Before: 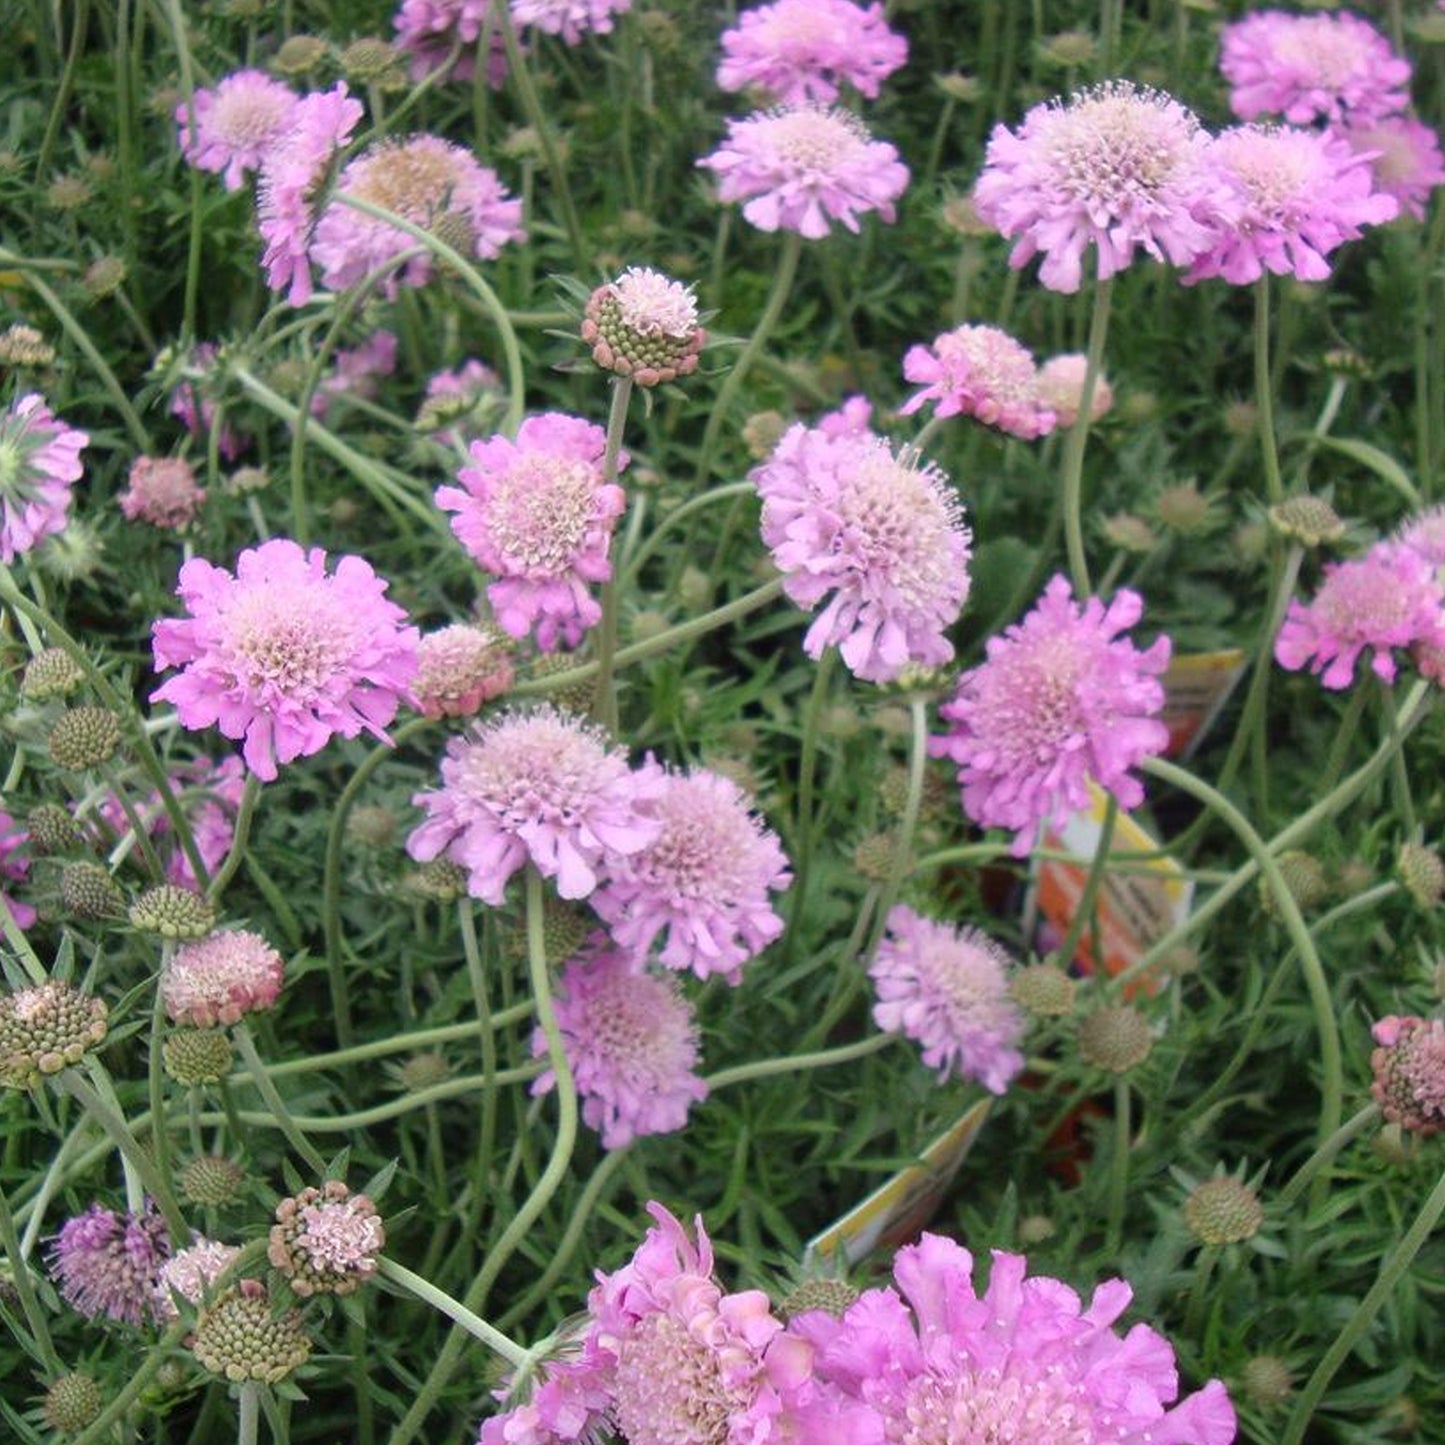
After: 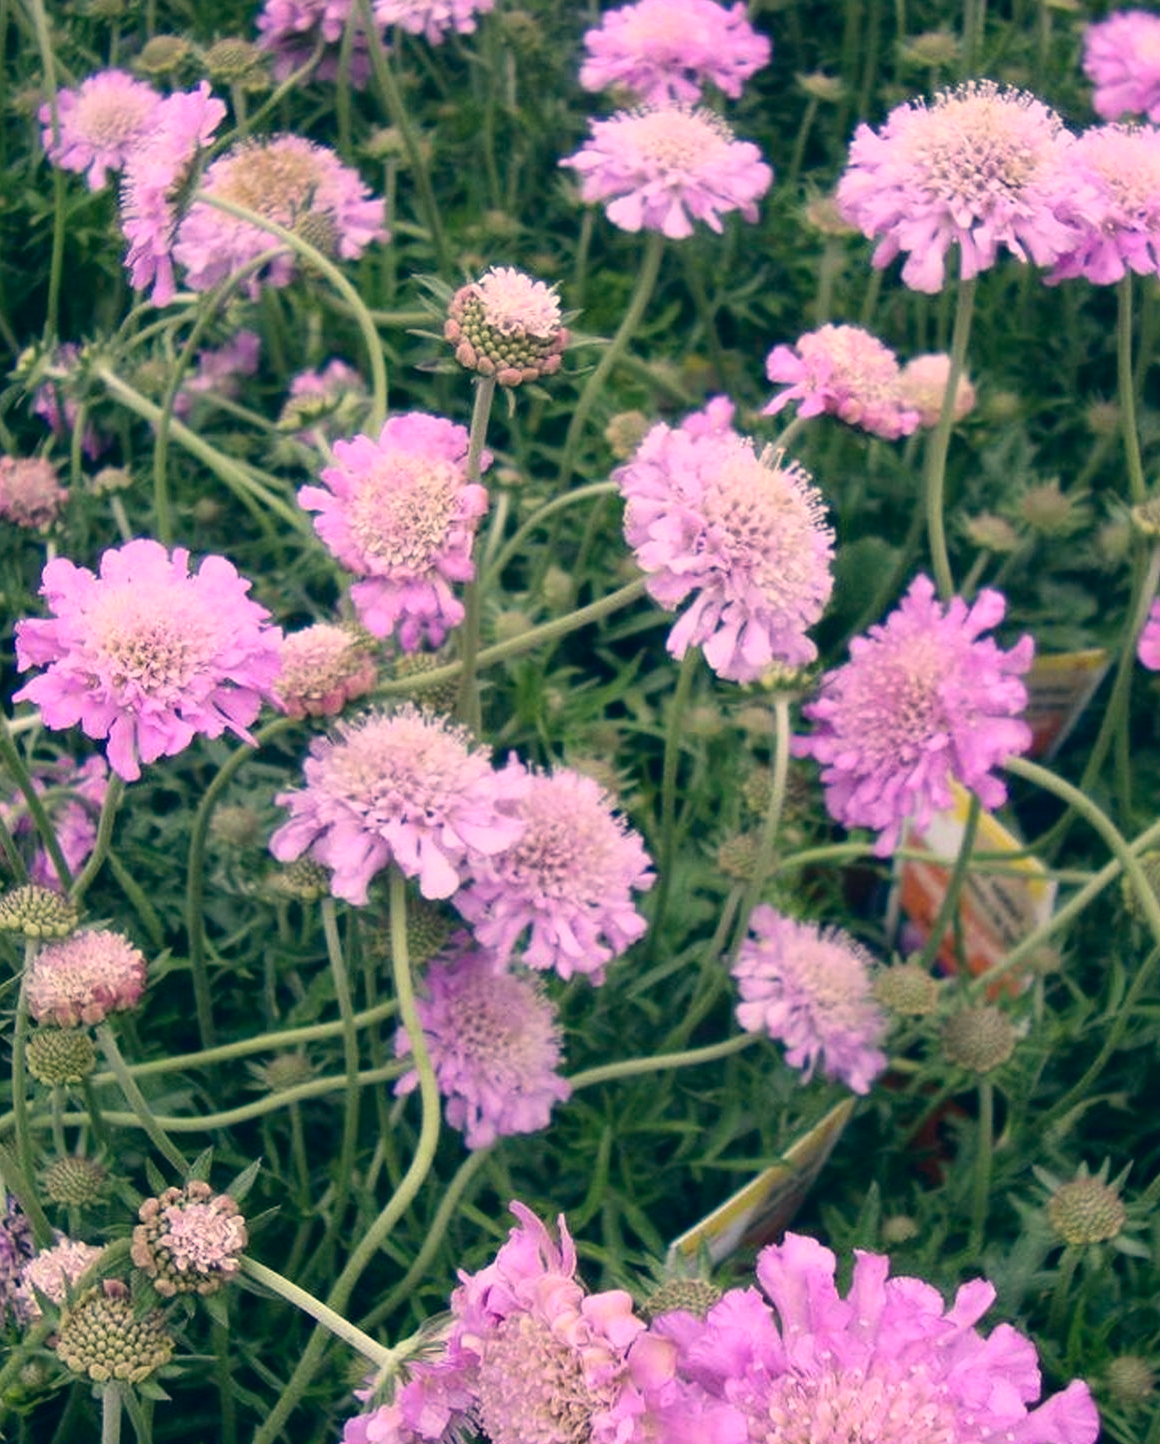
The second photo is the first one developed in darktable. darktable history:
crop and rotate: left 9.541%, right 10.148%
contrast brightness saturation: contrast 0.136
color correction: highlights a* 10.37, highlights b* 14.26, shadows a* -9.91, shadows b* -14.93
